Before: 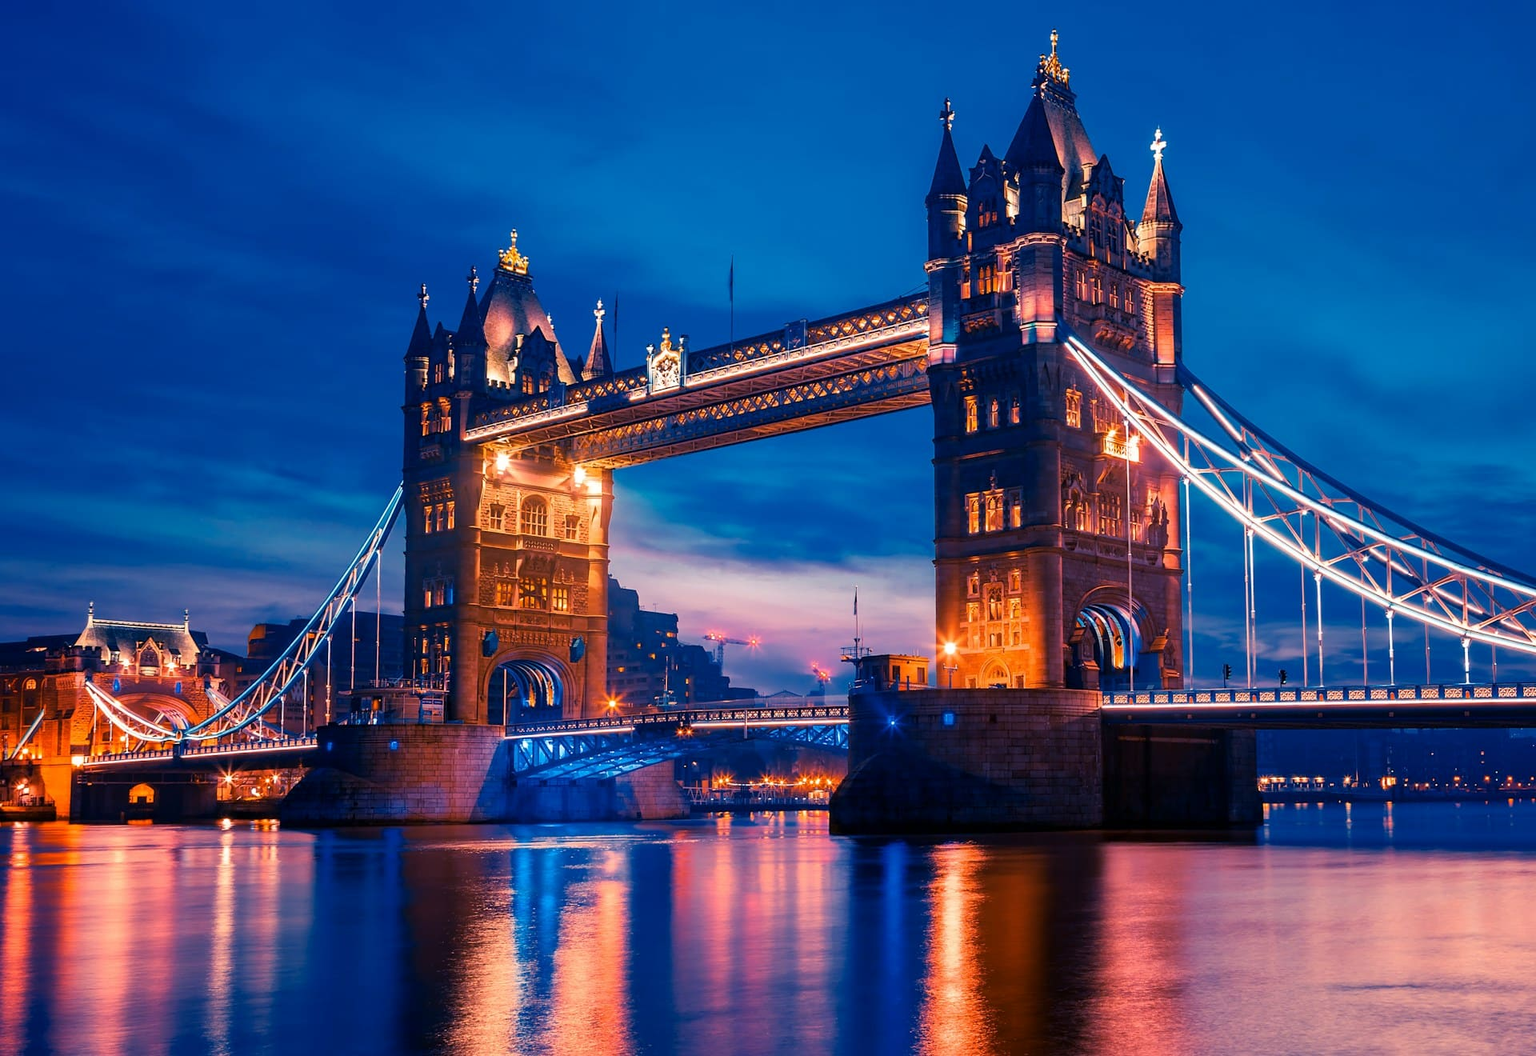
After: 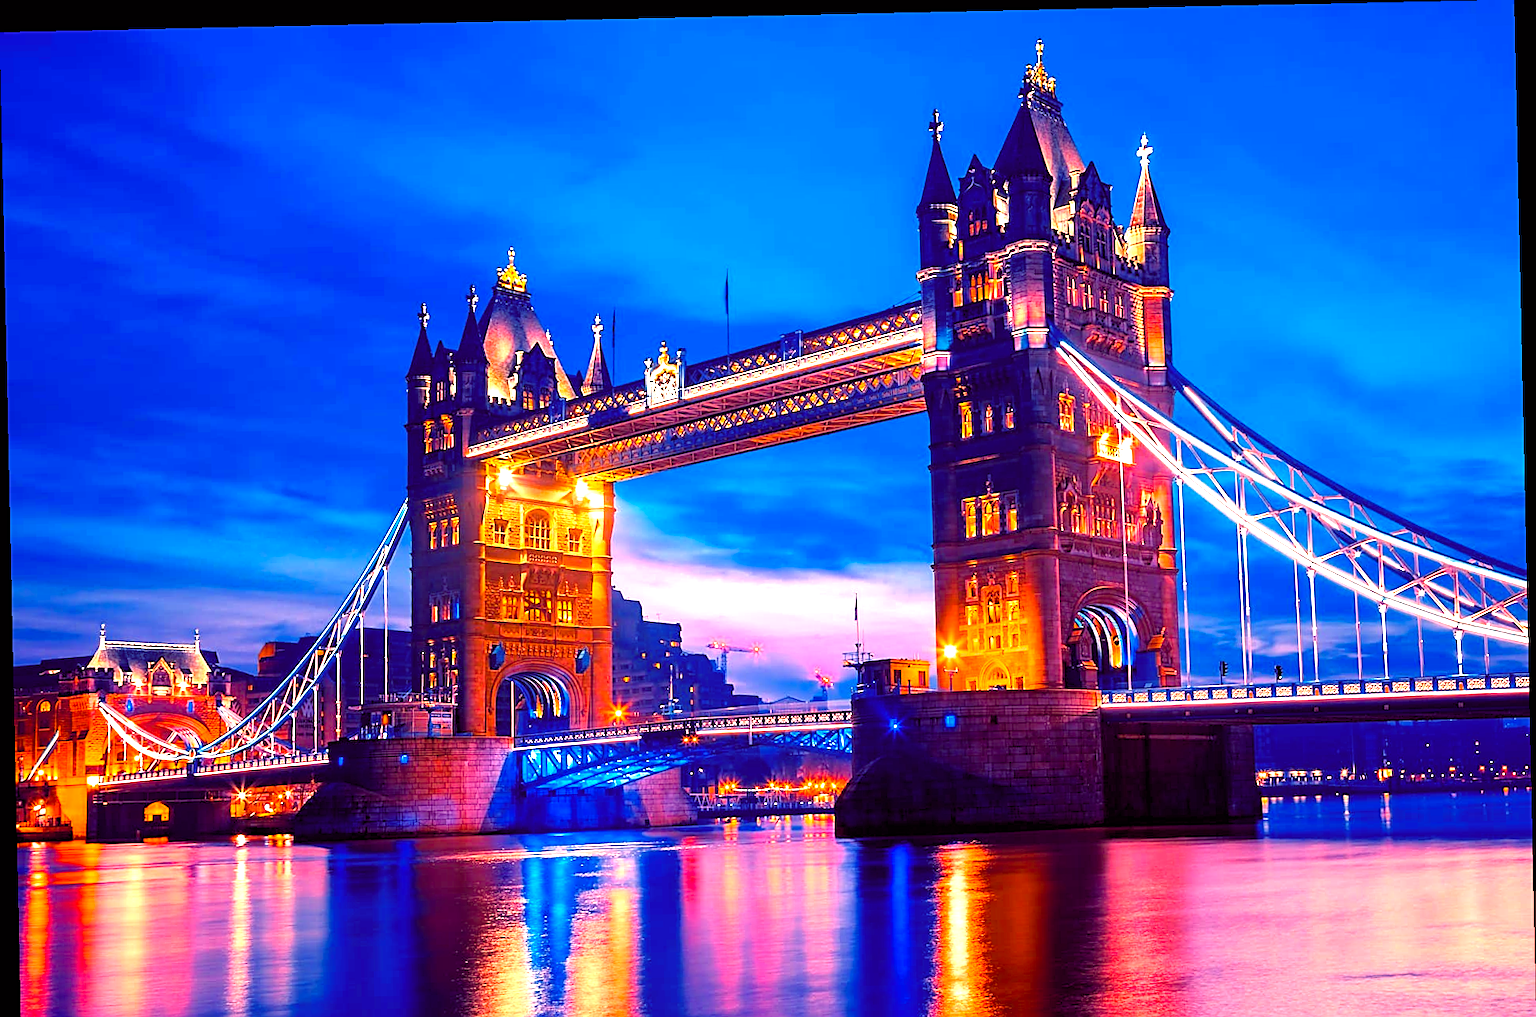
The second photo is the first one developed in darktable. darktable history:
exposure: black level correction 0, exposure 1.2 EV, compensate exposure bias true, compensate highlight preservation false
rotate and perspective: rotation -1.24°, automatic cropping off
crop and rotate: top 0%, bottom 5.097%
color balance rgb: shadows lift › chroma 6.43%, shadows lift › hue 305.74°, highlights gain › chroma 2.43%, highlights gain › hue 35.74°, global offset › chroma 0.28%, global offset › hue 320.29°, linear chroma grading › global chroma 5.5%, perceptual saturation grading › global saturation 30%, contrast 5.15%
sharpen: on, module defaults
